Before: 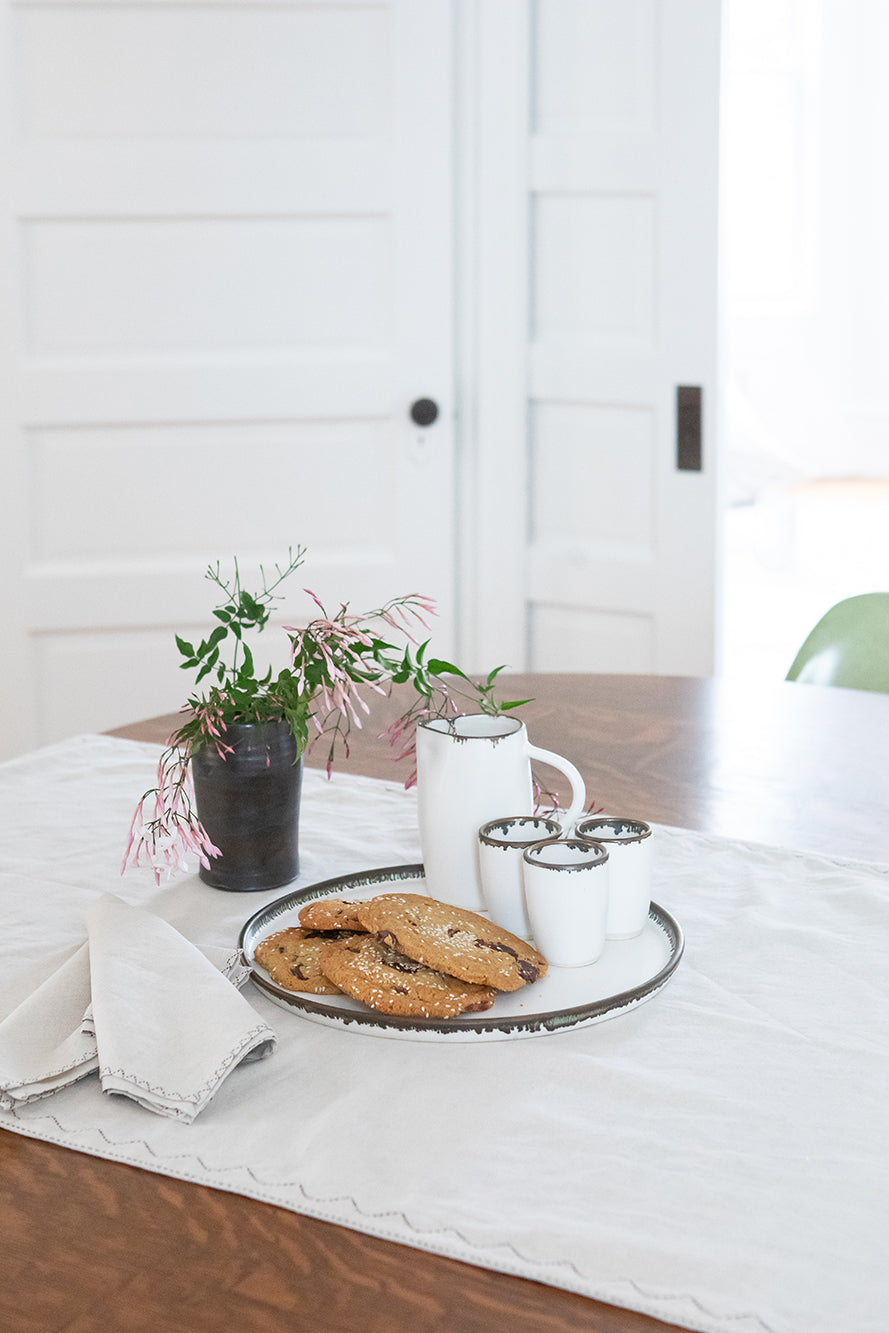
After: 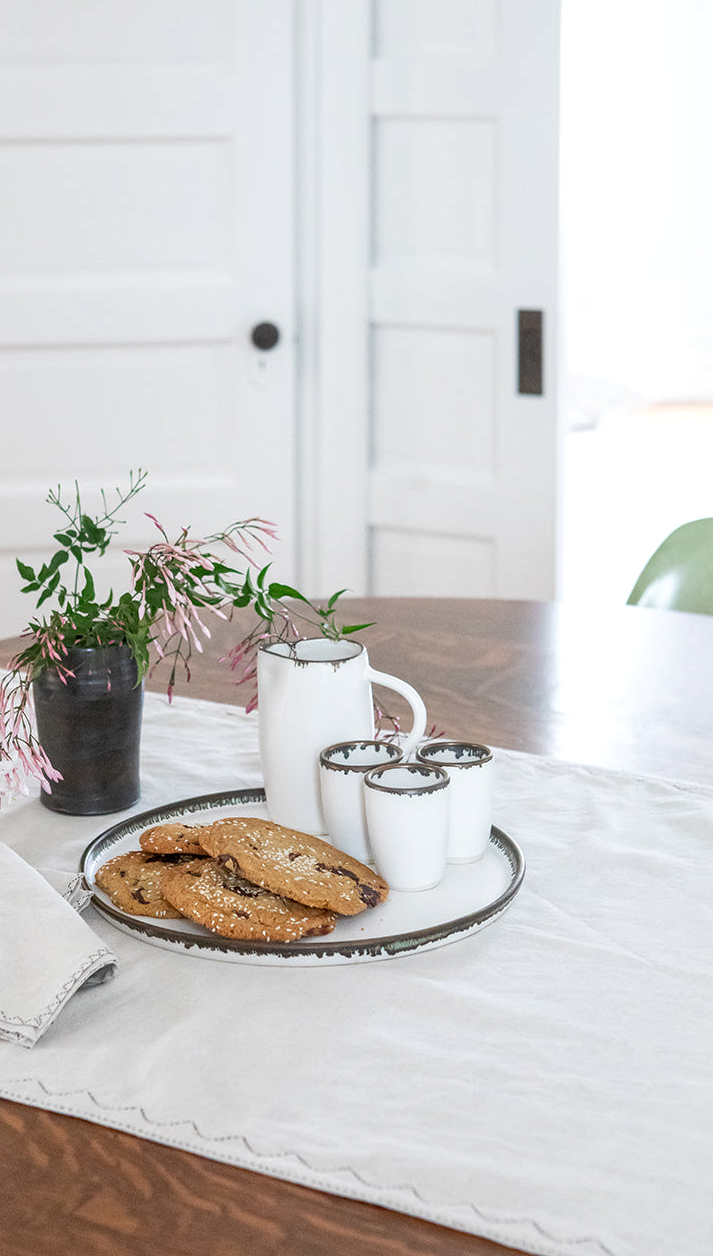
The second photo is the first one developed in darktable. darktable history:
crop and rotate: left 17.959%, top 5.771%, right 1.742%
local contrast: detail 130%
